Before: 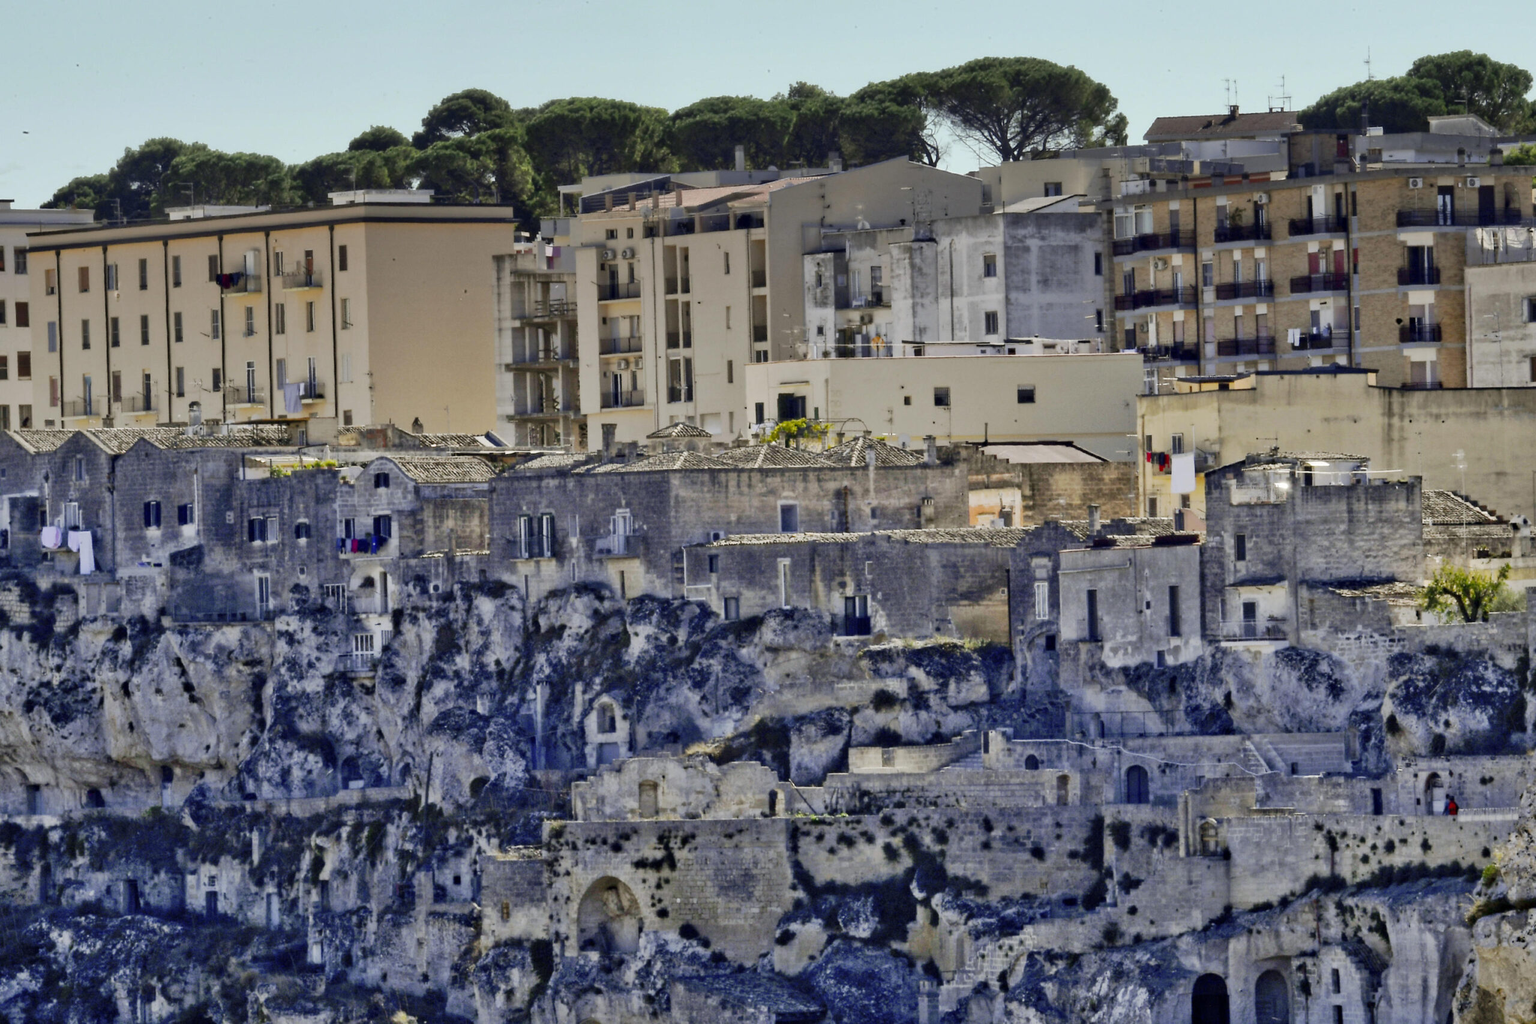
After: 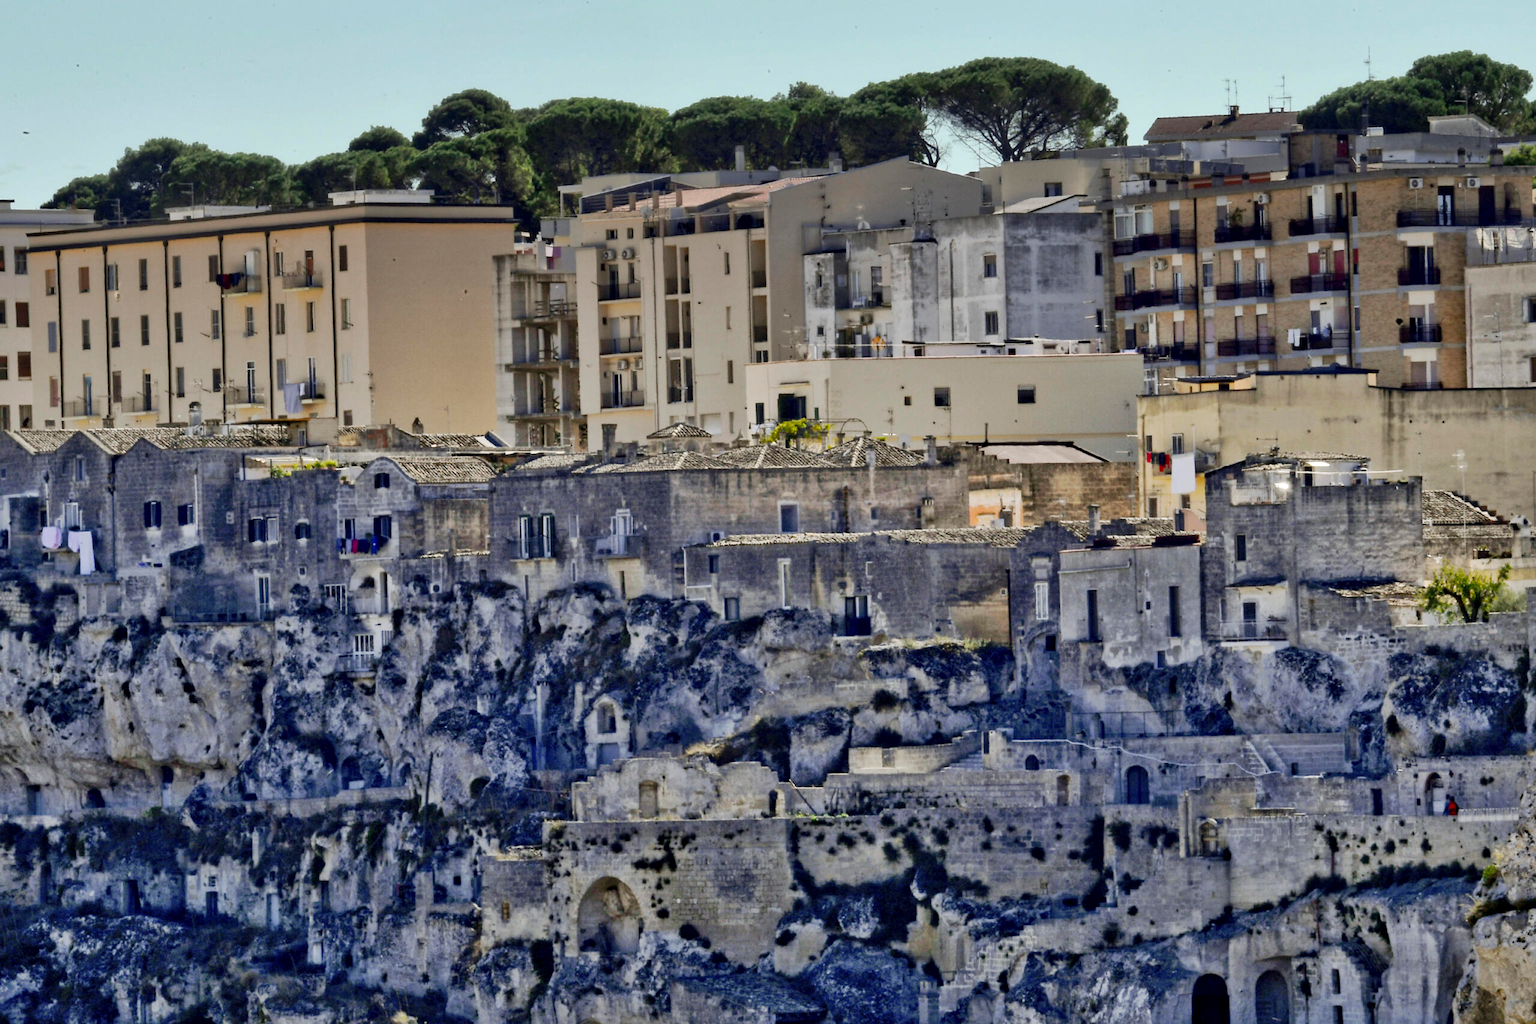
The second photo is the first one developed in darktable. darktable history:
local contrast: mode bilateral grid, contrast 19, coarseness 50, detail 119%, midtone range 0.2
tone equalizer: on, module defaults
